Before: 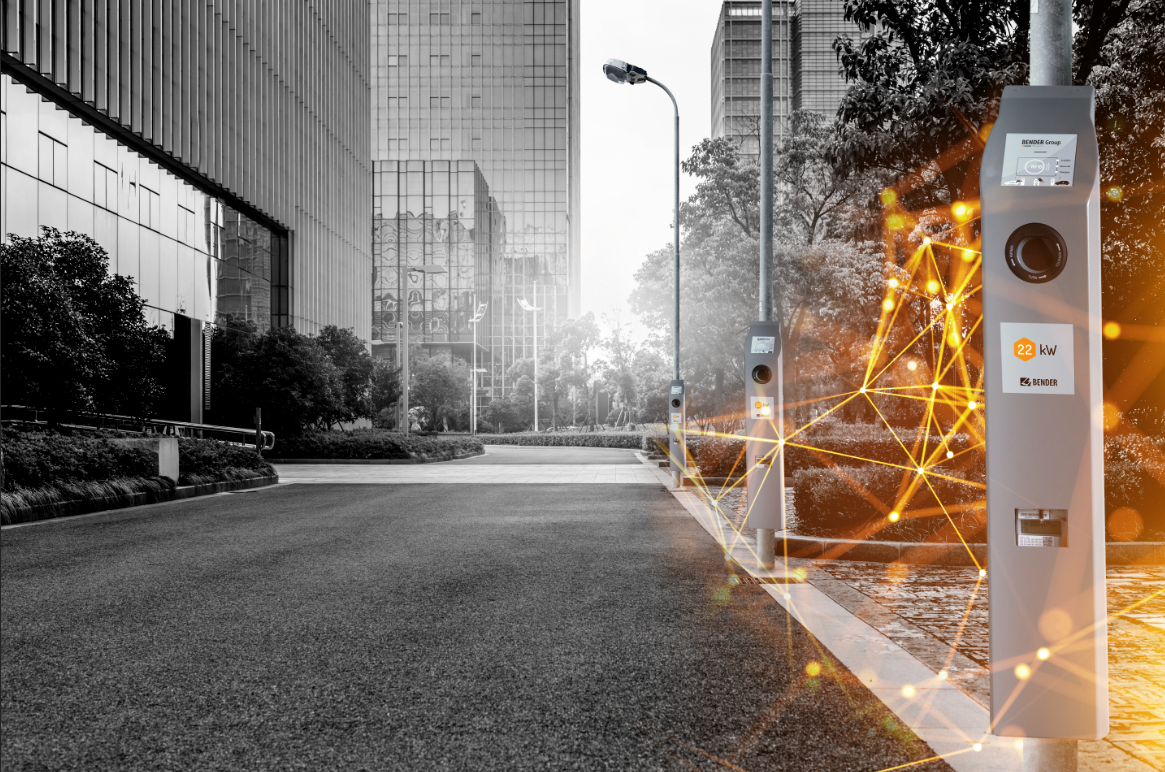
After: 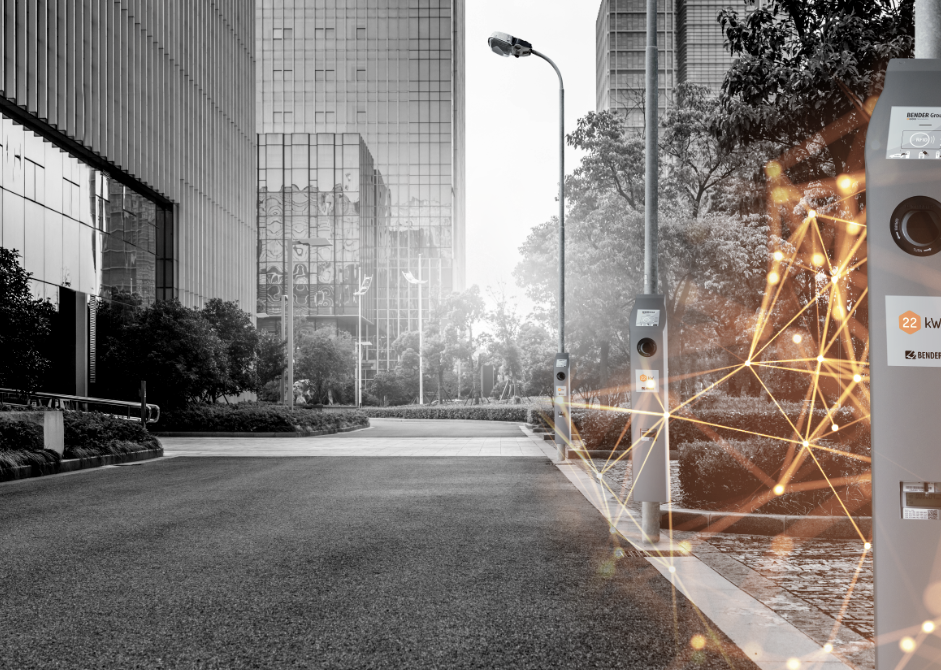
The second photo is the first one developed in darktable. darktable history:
color zones: curves: ch1 [(0.235, 0.558) (0.75, 0.5)]; ch2 [(0.25, 0.462) (0.749, 0.457)]
crop: left 9.917%, top 3.574%, right 9.246%, bottom 9.548%
color correction: highlights b* -0.058, saturation 0.515
exposure: compensate highlight preservation false
